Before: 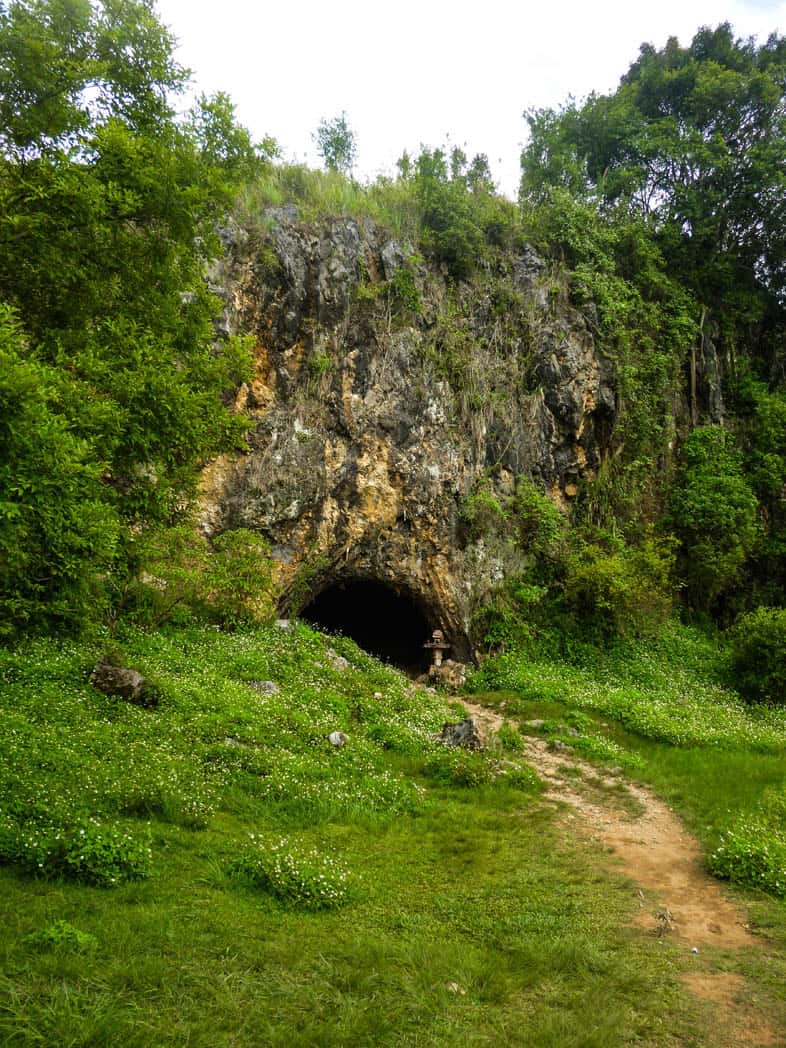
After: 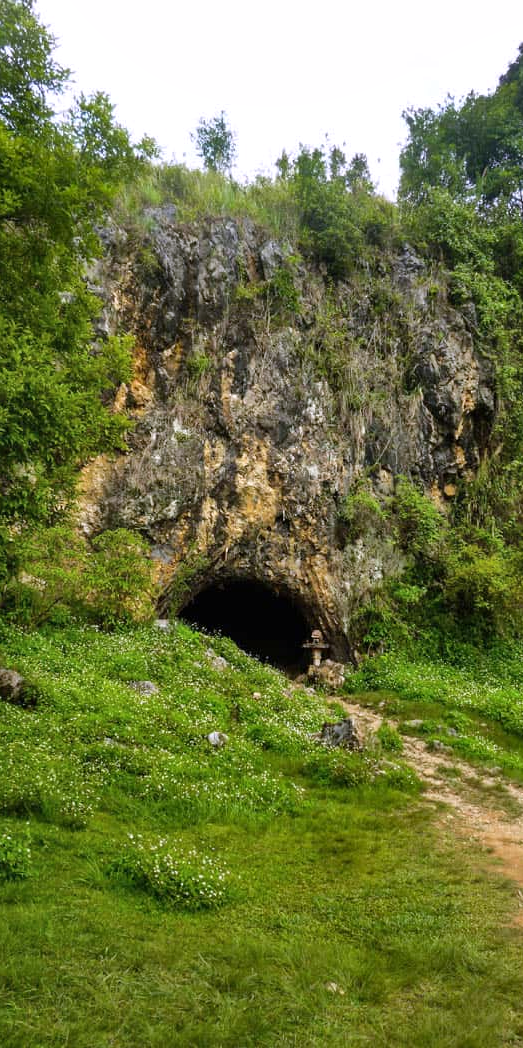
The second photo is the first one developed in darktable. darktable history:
crop: left 15.419%, right 17.914%
shadows and highlights: shadows 60, soften with gaussian
white balance: red 1.004, blue 1.096
